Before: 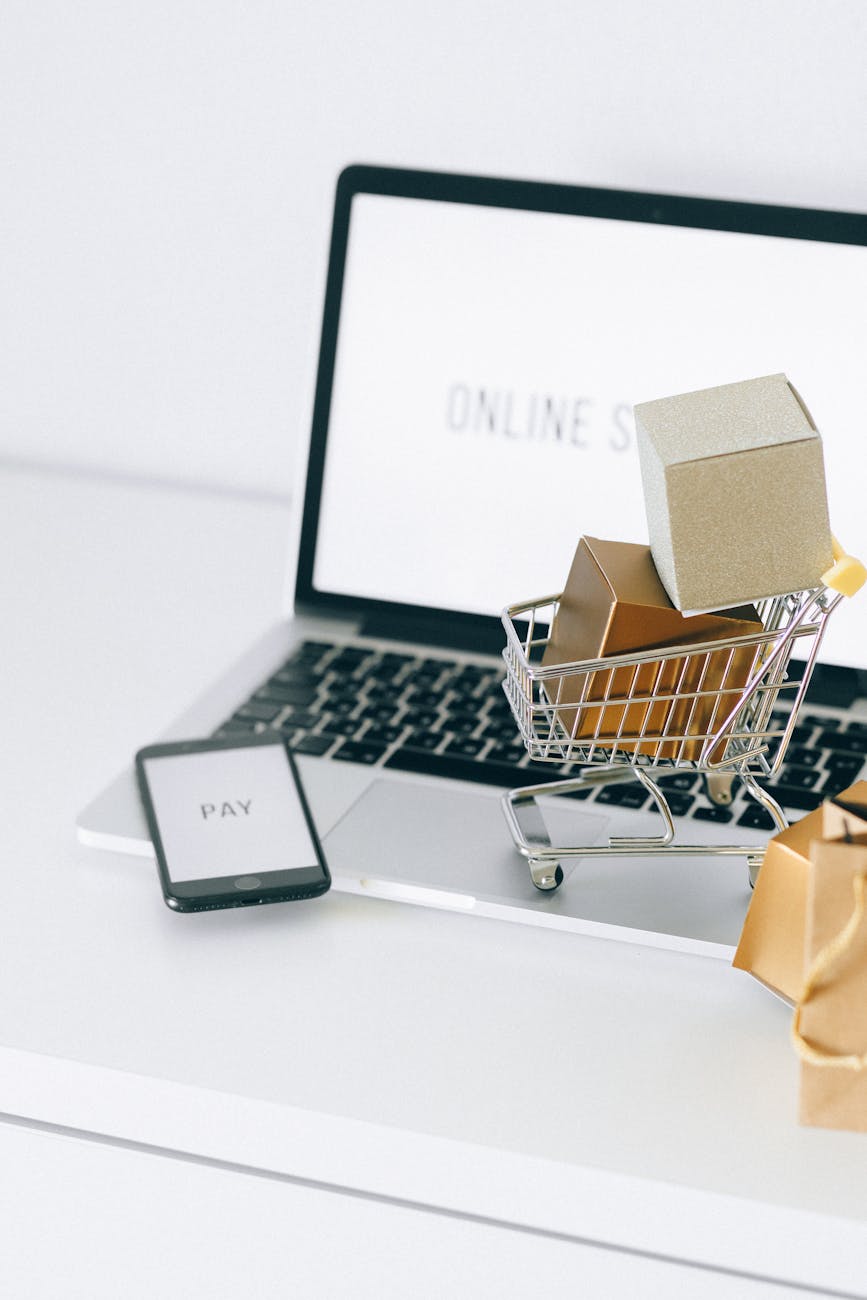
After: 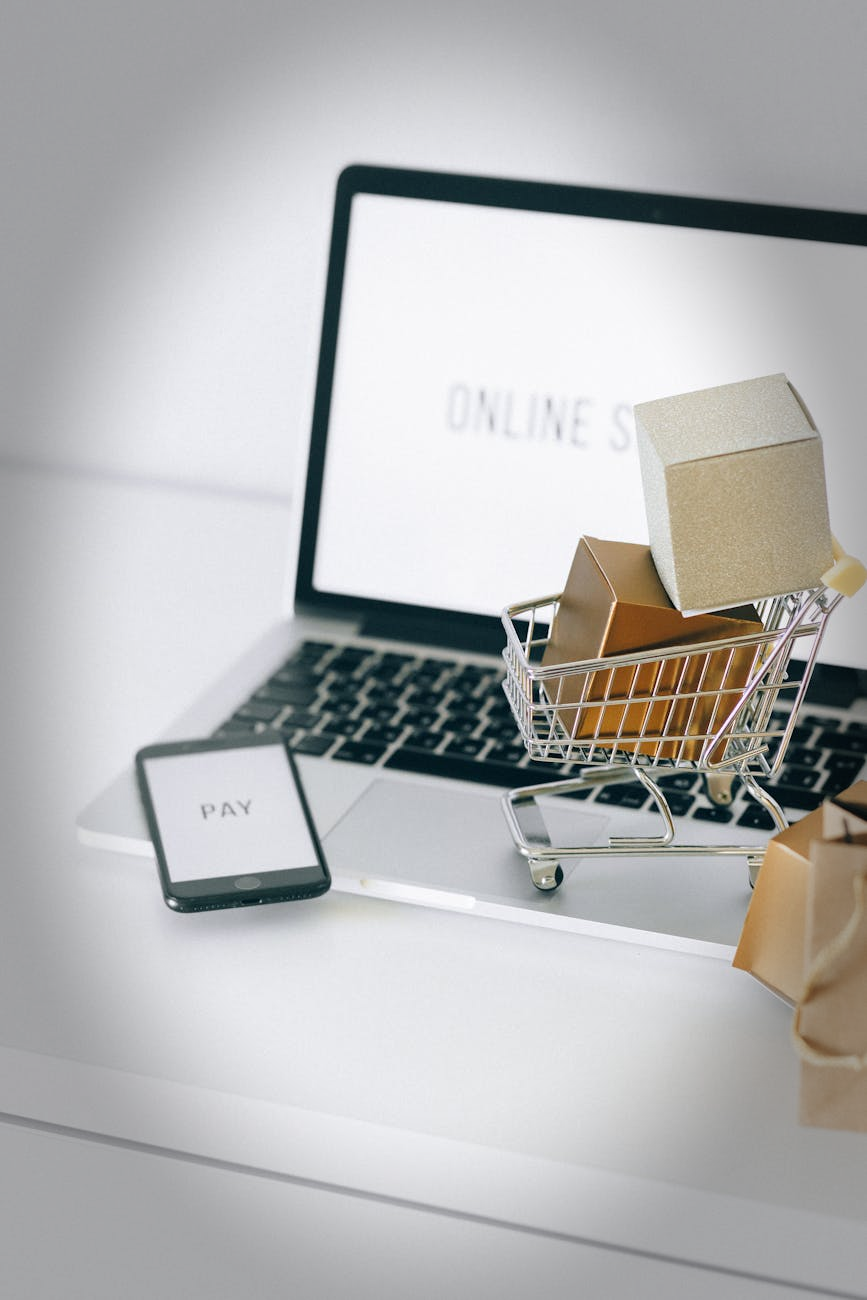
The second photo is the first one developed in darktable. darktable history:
vignetting: fall-off start 66.7%, fall-off radius 39.74%, brightness -0.576, saturation -0.258, automatic ratio true, width/height ratio 0.671, dithering 16-bit output
